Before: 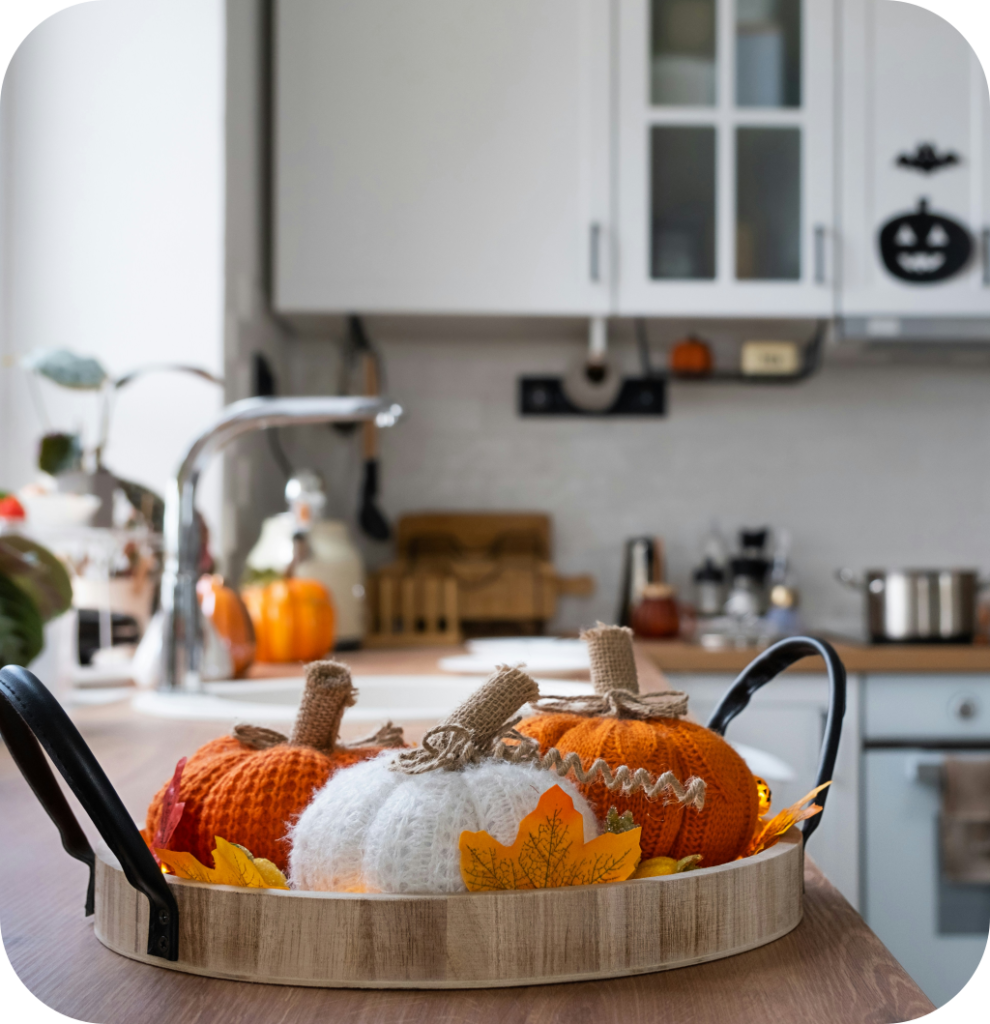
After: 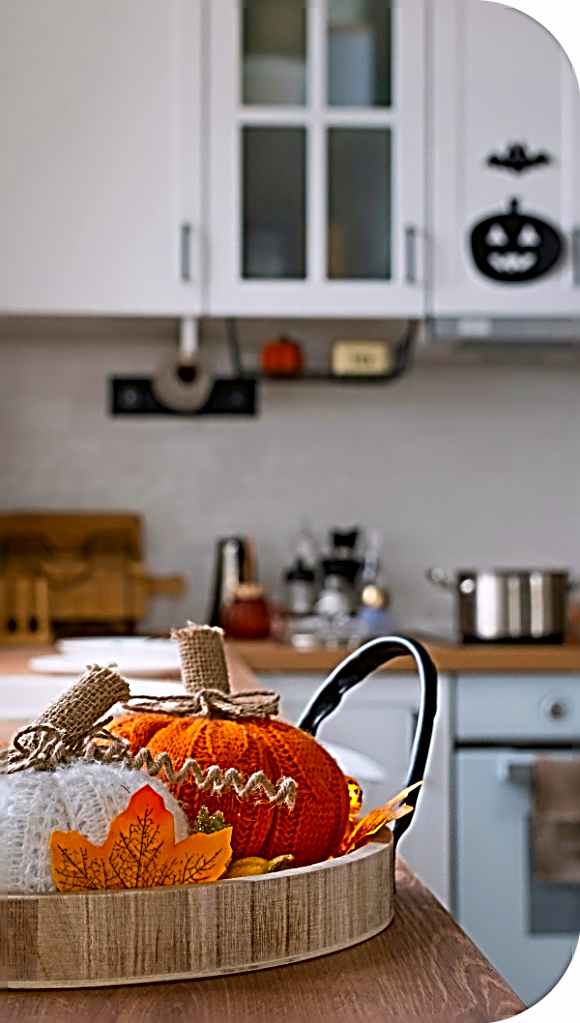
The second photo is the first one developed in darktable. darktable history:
sharpen: radius 3.158, amount 1.731
crop: left 41.402%
color correction: highlights a* 3.12, highlights b* -1.55, shadows a* -0.101, shadows b* 2.52, saturation 0.98
contrast brightness saturation: brightness -0.02, saturation 0.35
